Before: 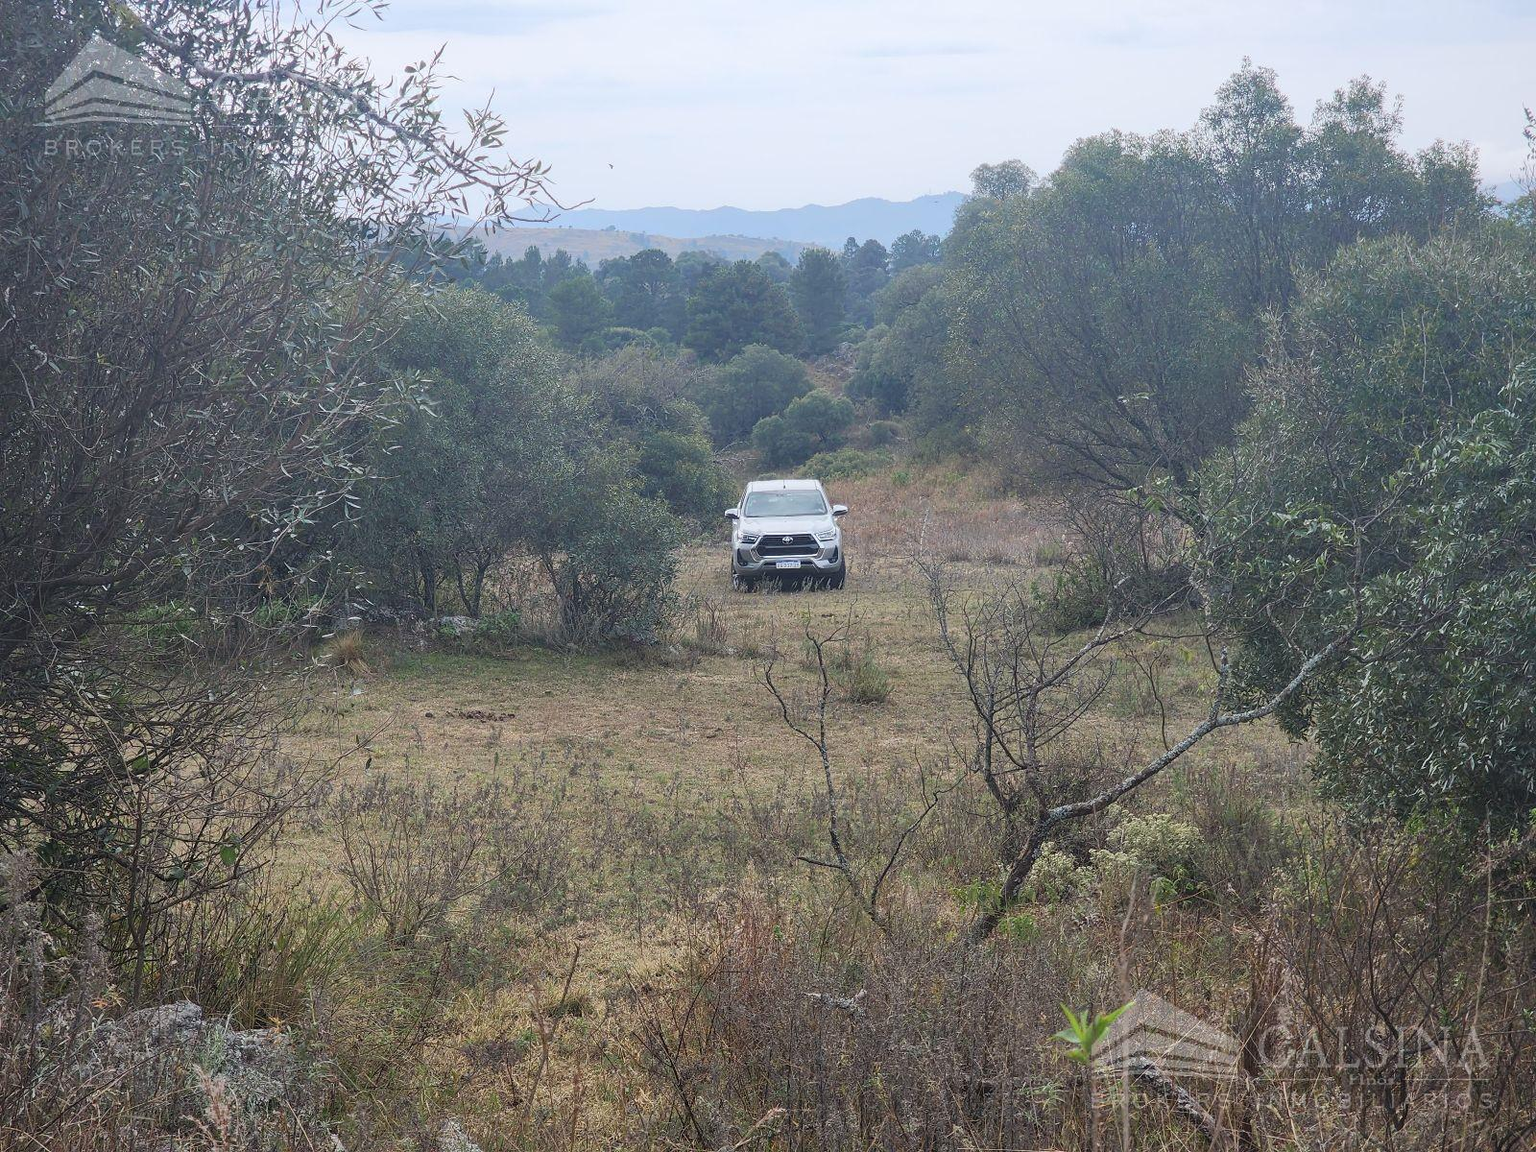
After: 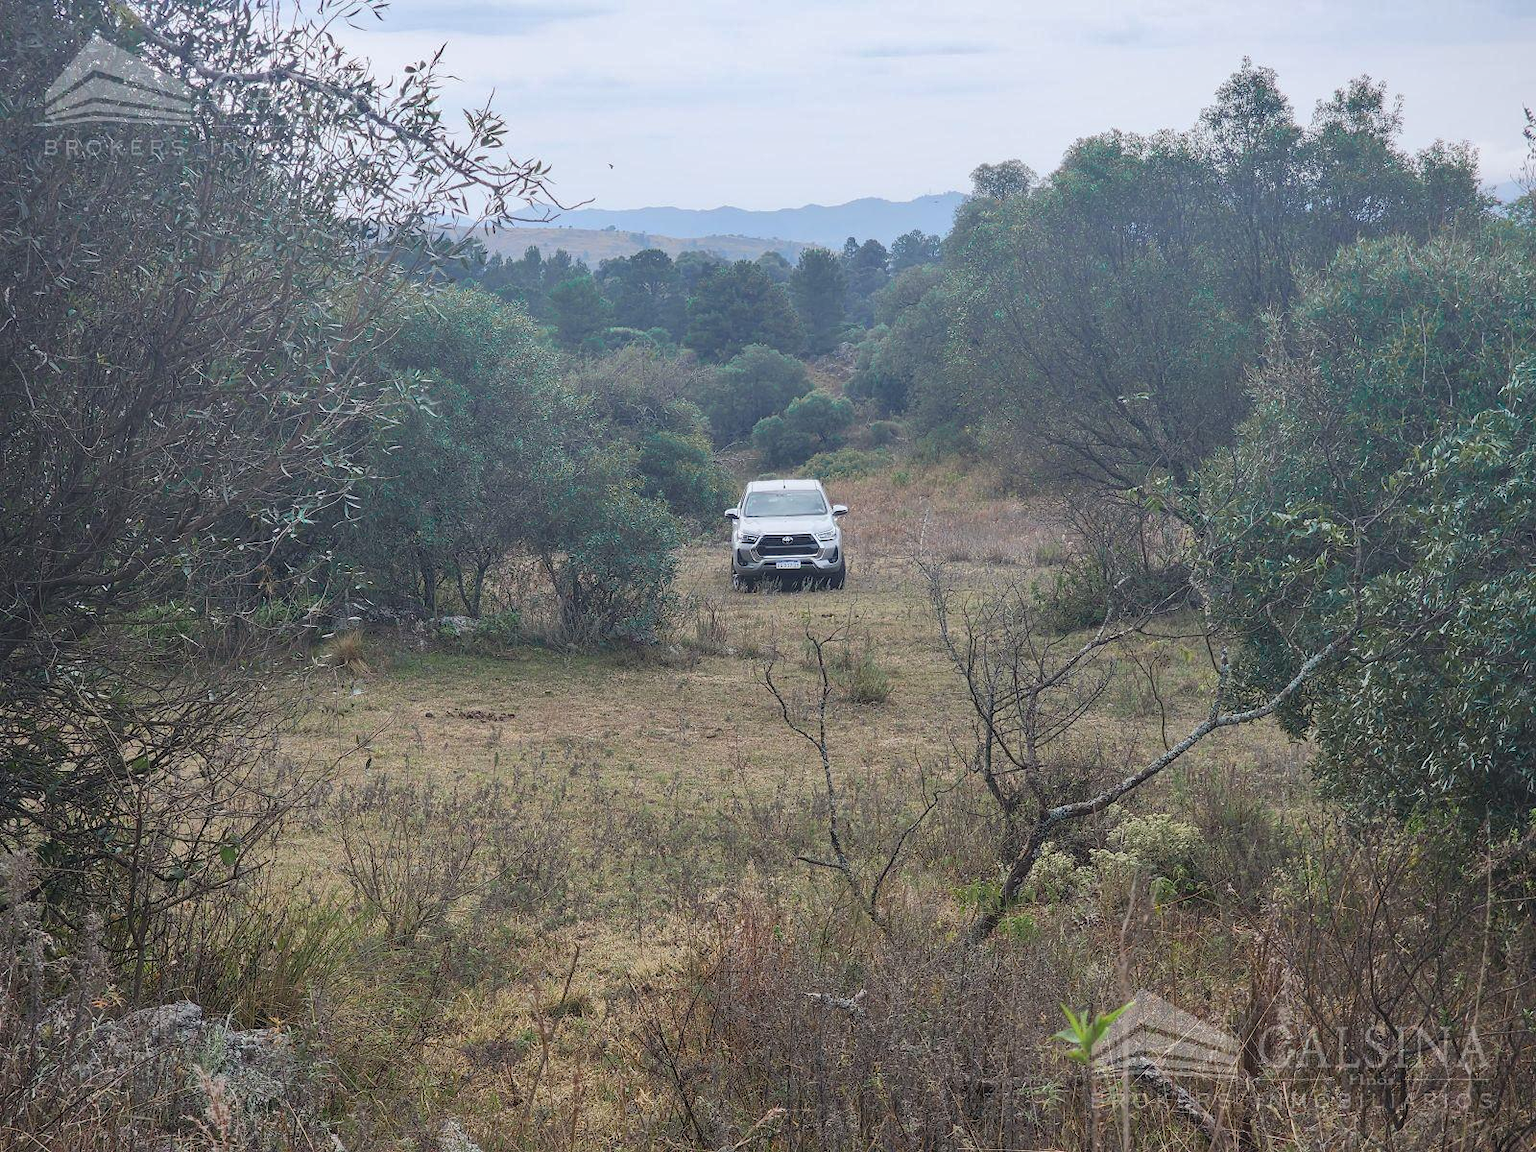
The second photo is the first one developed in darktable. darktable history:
color zones: curves: ch0 [(0.25, 0.5) (0.423, 0.5) (0.443, 0.5) (0.521, 0.756) (0.568, 0.5) (0.576, 0.5) (0.75, 0.5)]; ch1 [(0.25, 0.5) (0.423, 0.5) (0.443, 0.5) (0.539, 0.873) (0.624, 0.565) (0.631, 0.5) (0.75, 0.5)]
shadows and highlights: shadows 5, soften with gaussian
